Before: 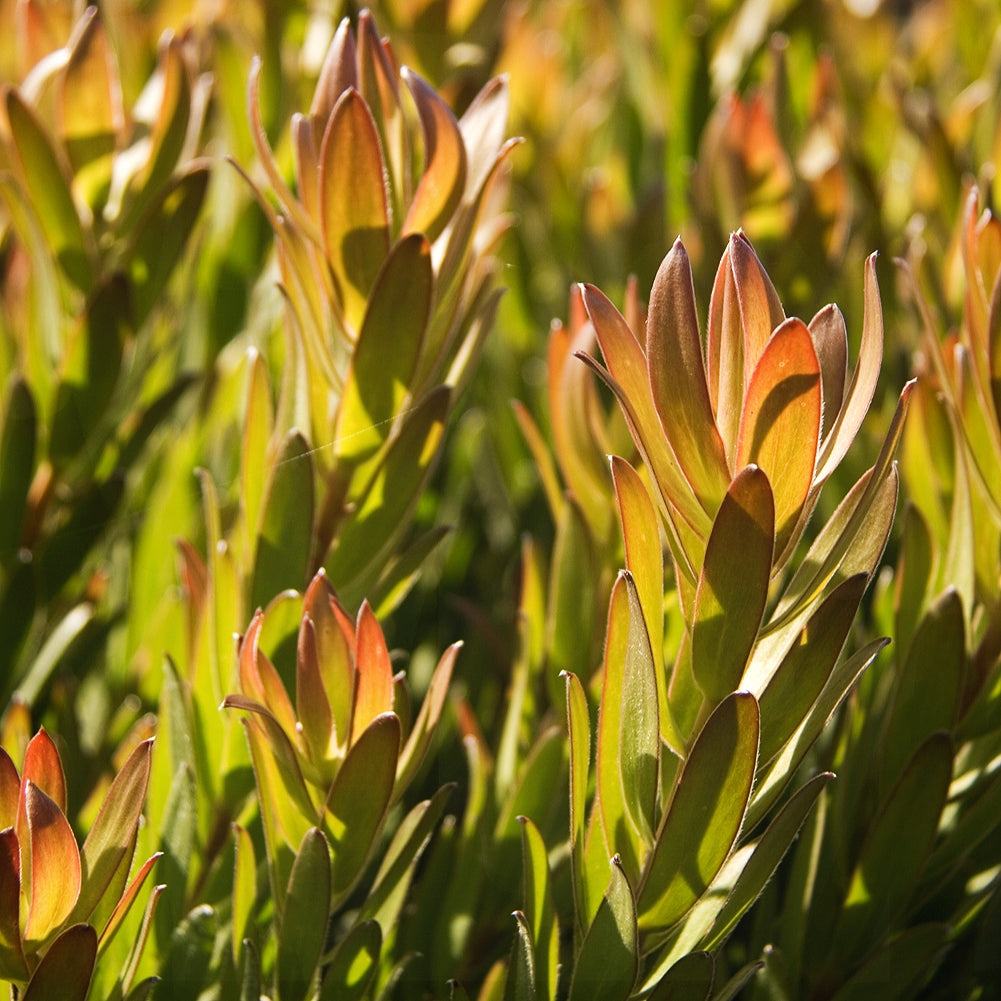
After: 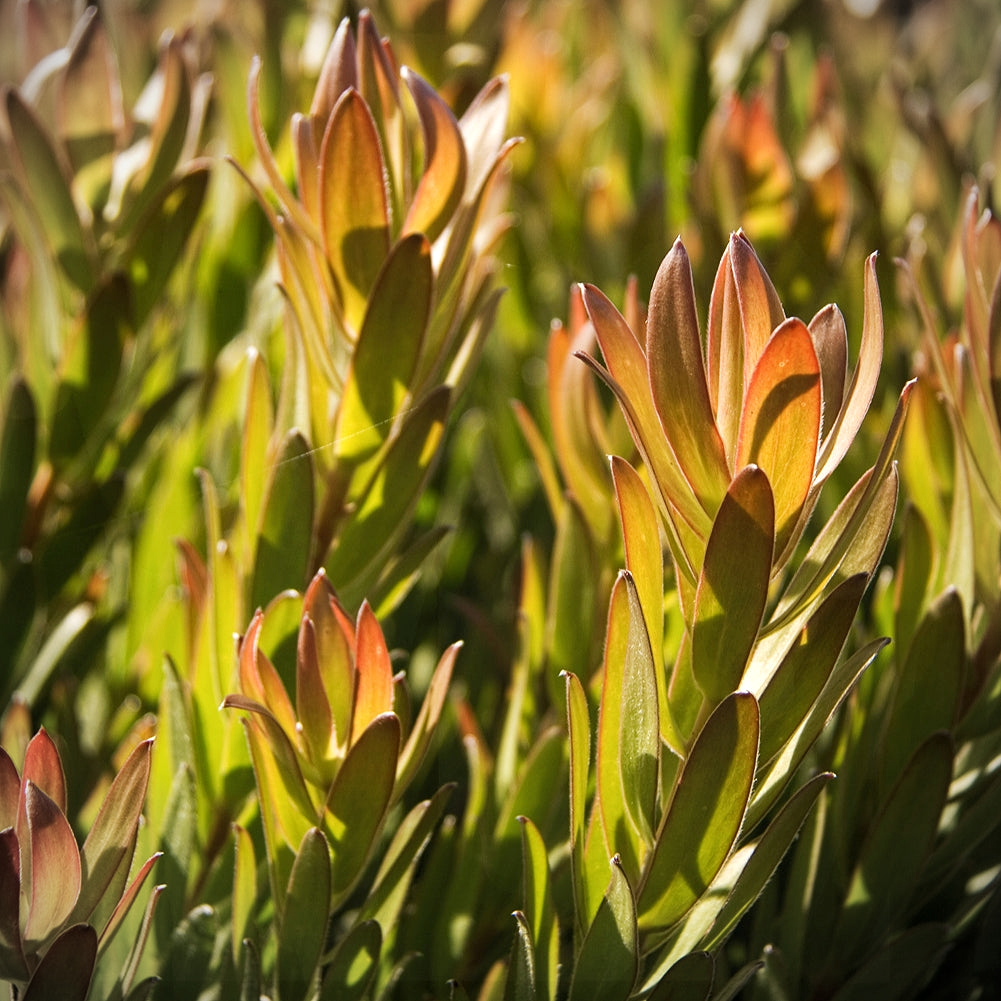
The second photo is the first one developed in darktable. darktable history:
local contrast: highlights 100%, shadows 100%, detail 120%, midtone range 0.2
vignetting: fall-off start 87%, automatic ratio true
